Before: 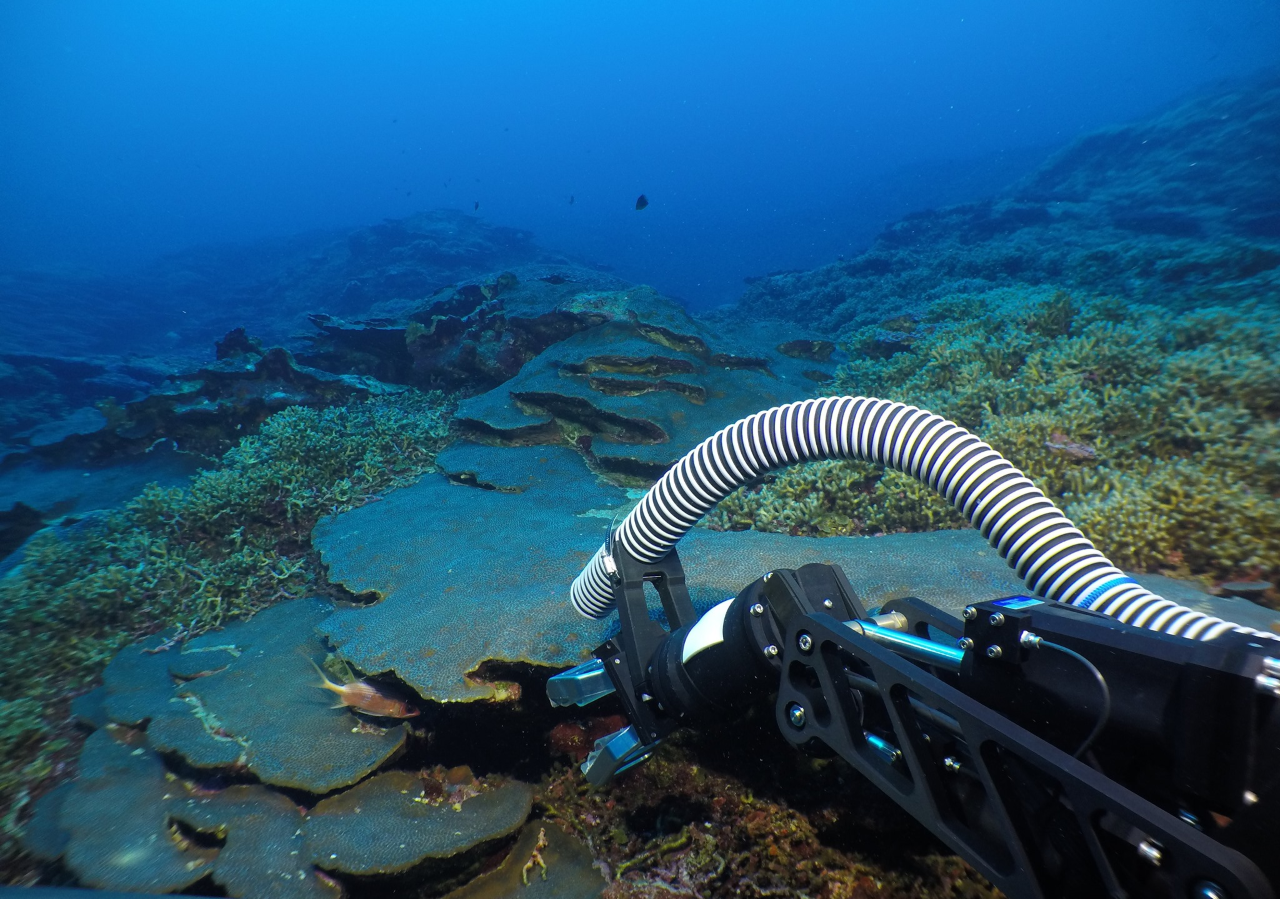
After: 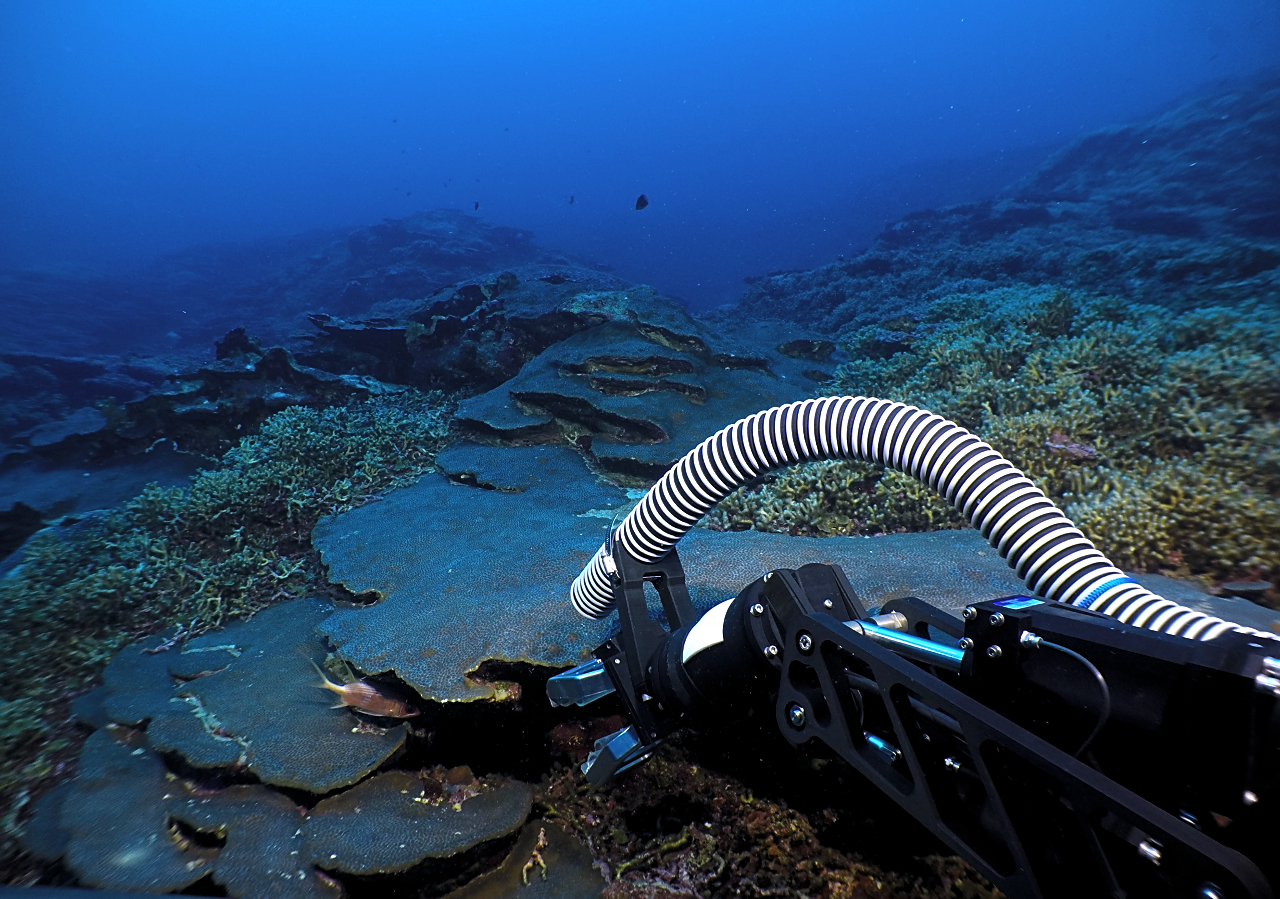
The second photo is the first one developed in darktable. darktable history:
sharpen: on, module defaults
white balance: red 1.042, blue 1.17
levels: levels [0.029, 0.545, 0.971]
tone equalizer: on, module defaults
